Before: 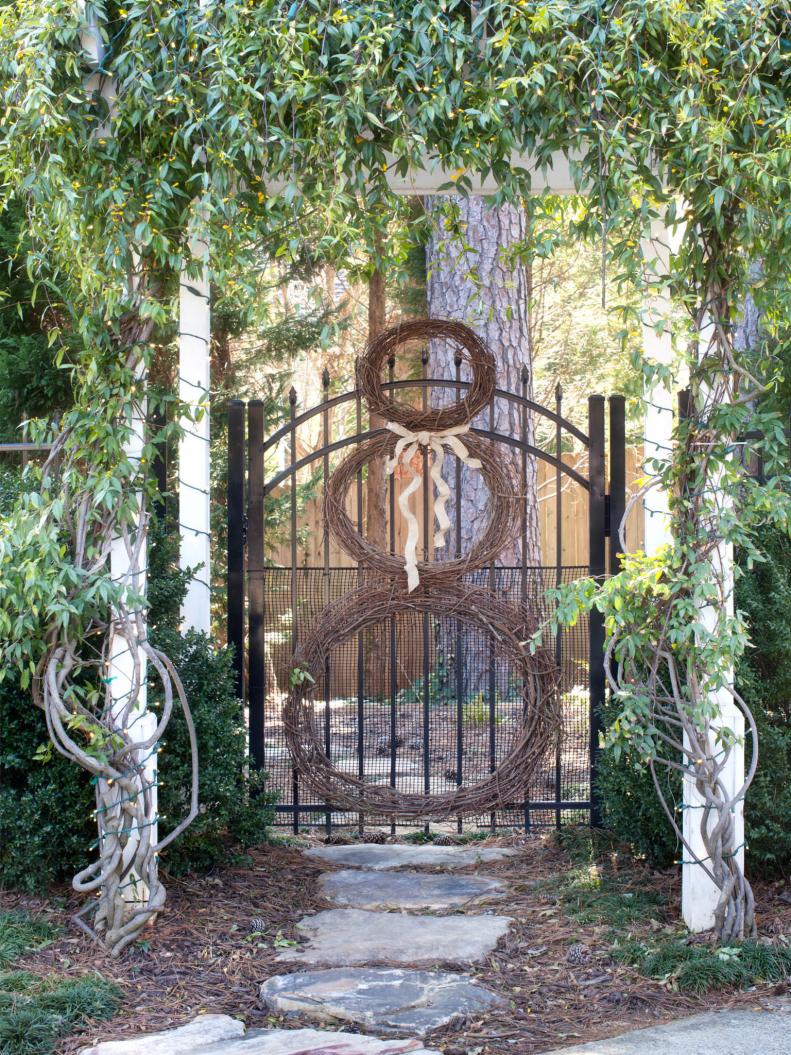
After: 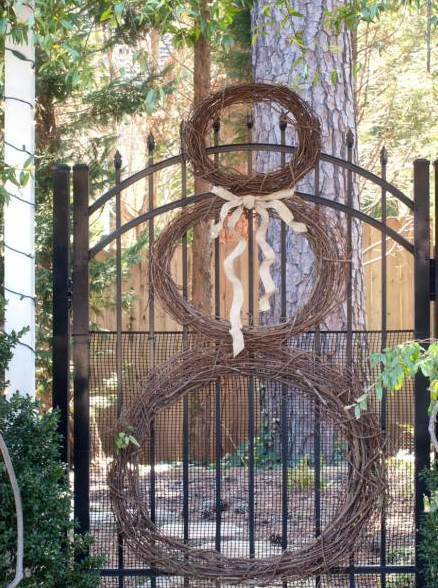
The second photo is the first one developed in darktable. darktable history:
crop and rotate: left 22.148%, top 22.52%, right 22.371%, bottom 21.729%
